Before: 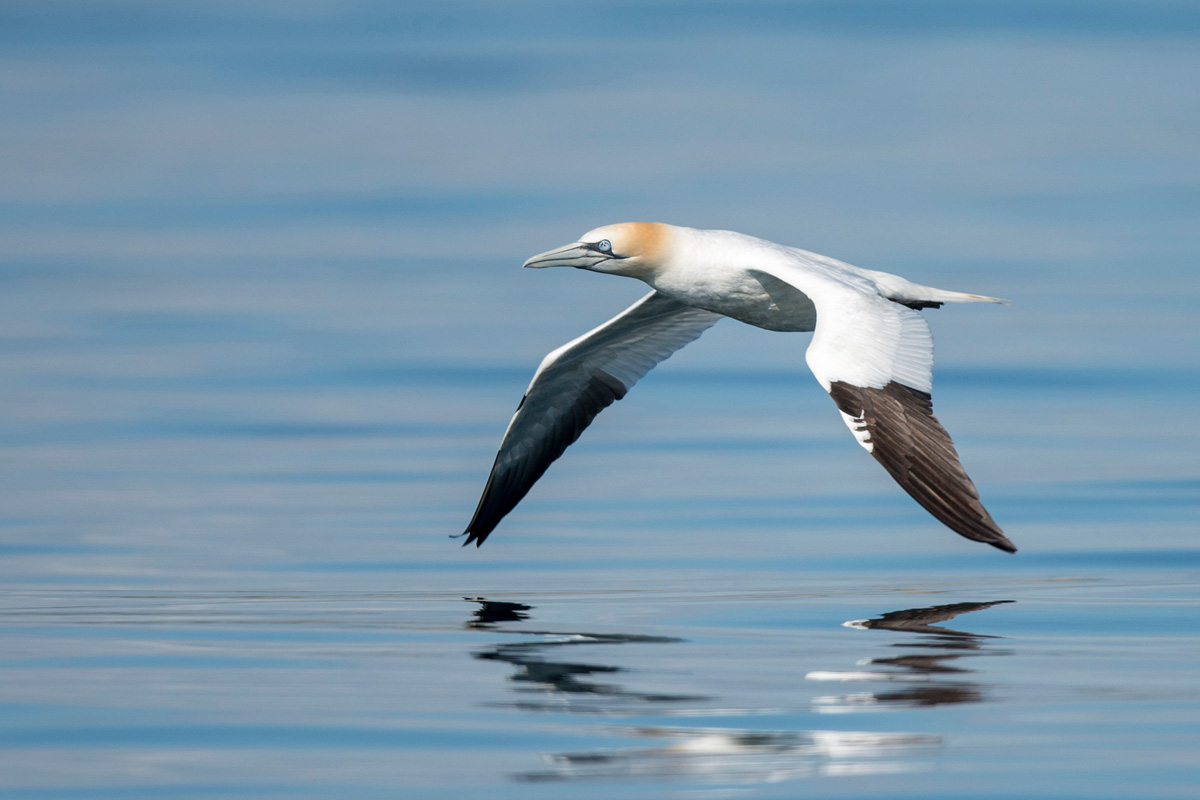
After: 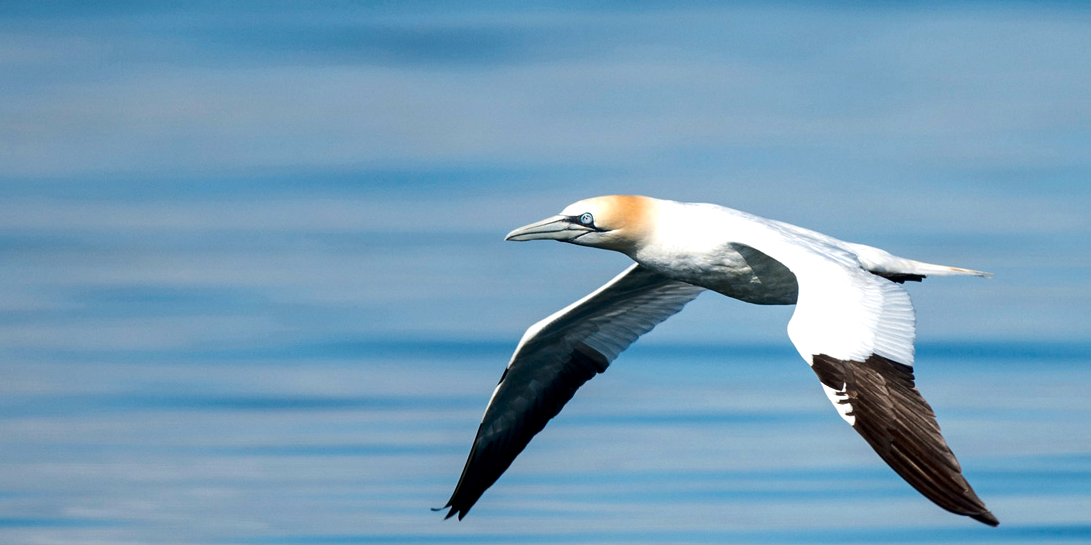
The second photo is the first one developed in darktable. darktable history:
crop: left 1.51%, top 3.395%, right 7.573%, bottom 28.477%
tone equalizer: -8 EV -0.42 EV, -7 EV -0.428 EV, -6 EV -0.323 EV, -5 EV -0.246 EV, -3 EV 0.246 EV, -2 EV 0.304 EV, -1 EV 0.392 EV, +0 EV 0.414 EV, edges refinement/feathering 500, mask exposure compensation -1.57 EV, preserve details no
local contrast: highlights 106%, shadows 99%, detail 119%, midtone range 0.2
contrast brightness saturation: contrast 0.118, brightness -0.121, saturation 0.202
